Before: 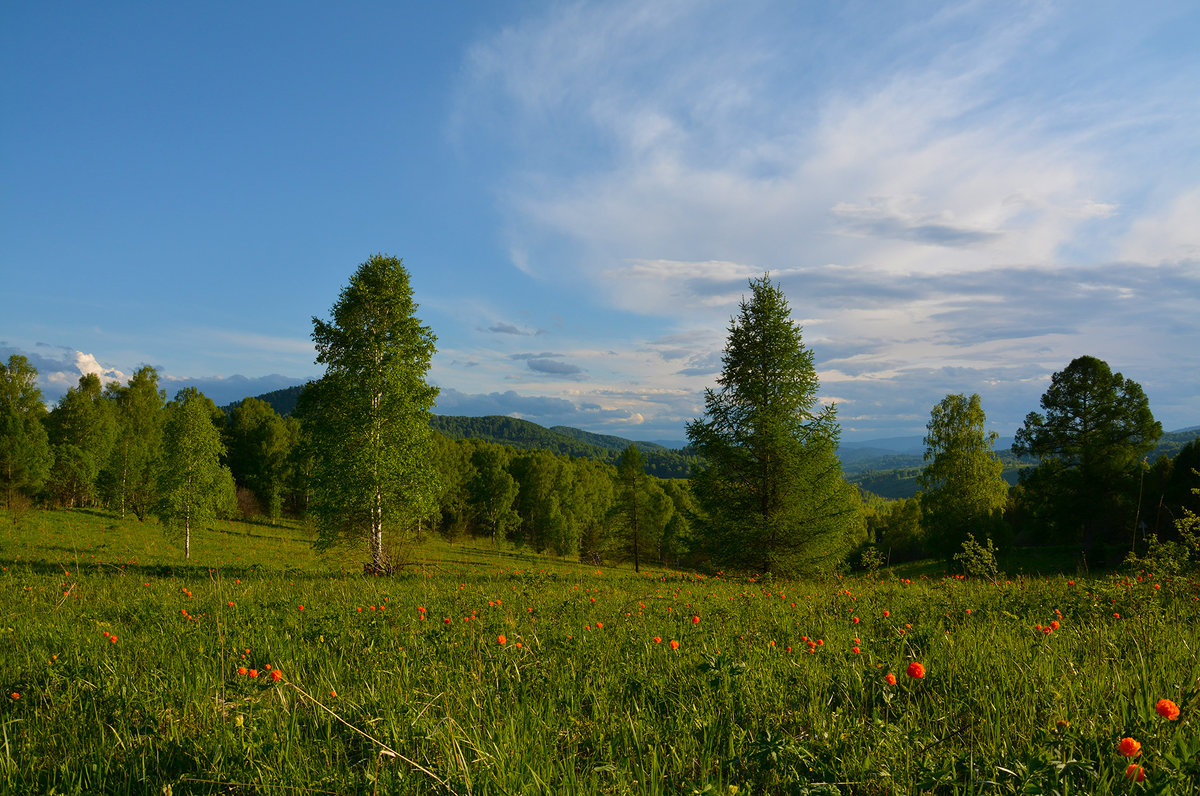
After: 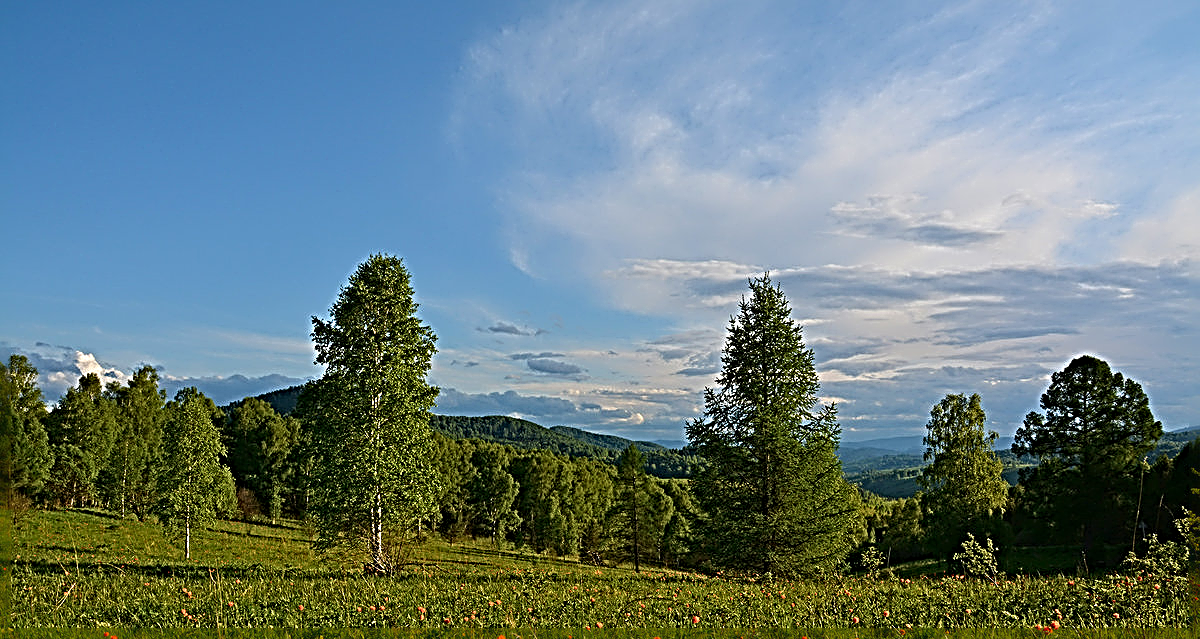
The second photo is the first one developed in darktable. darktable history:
crop: bottom 19.644%
sharpen: radius 4.001, amount 2
exposure: compensate highlight preservation false
